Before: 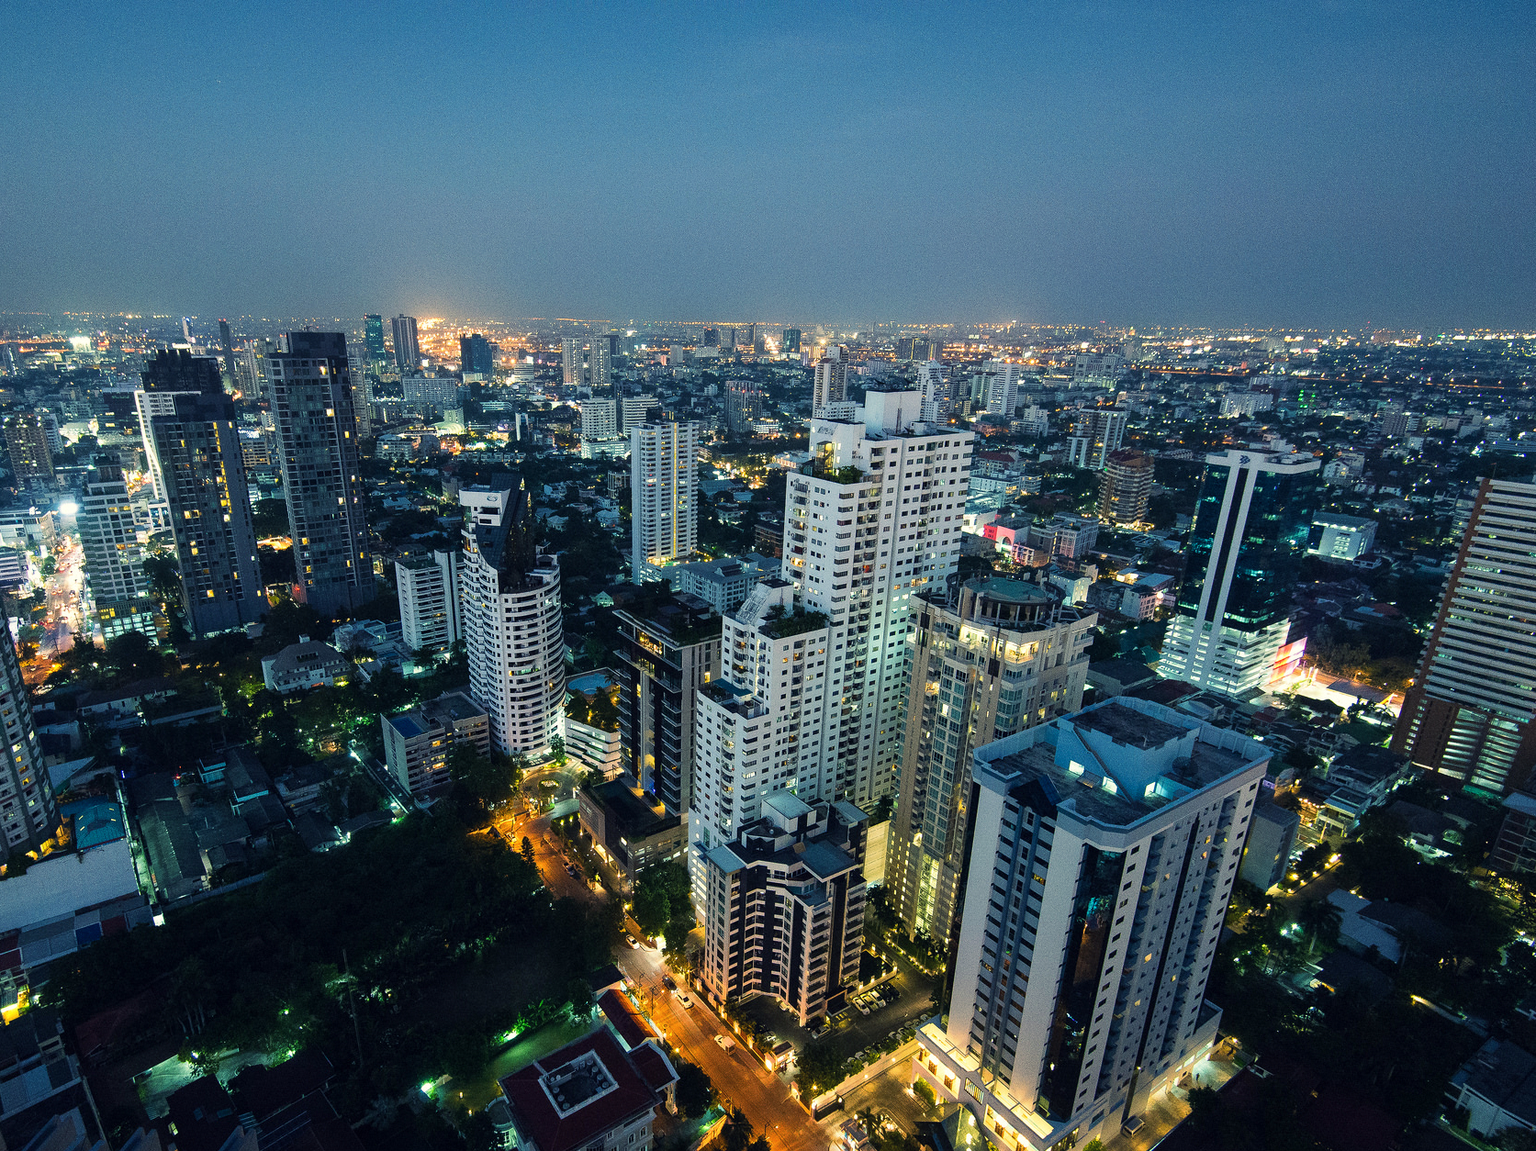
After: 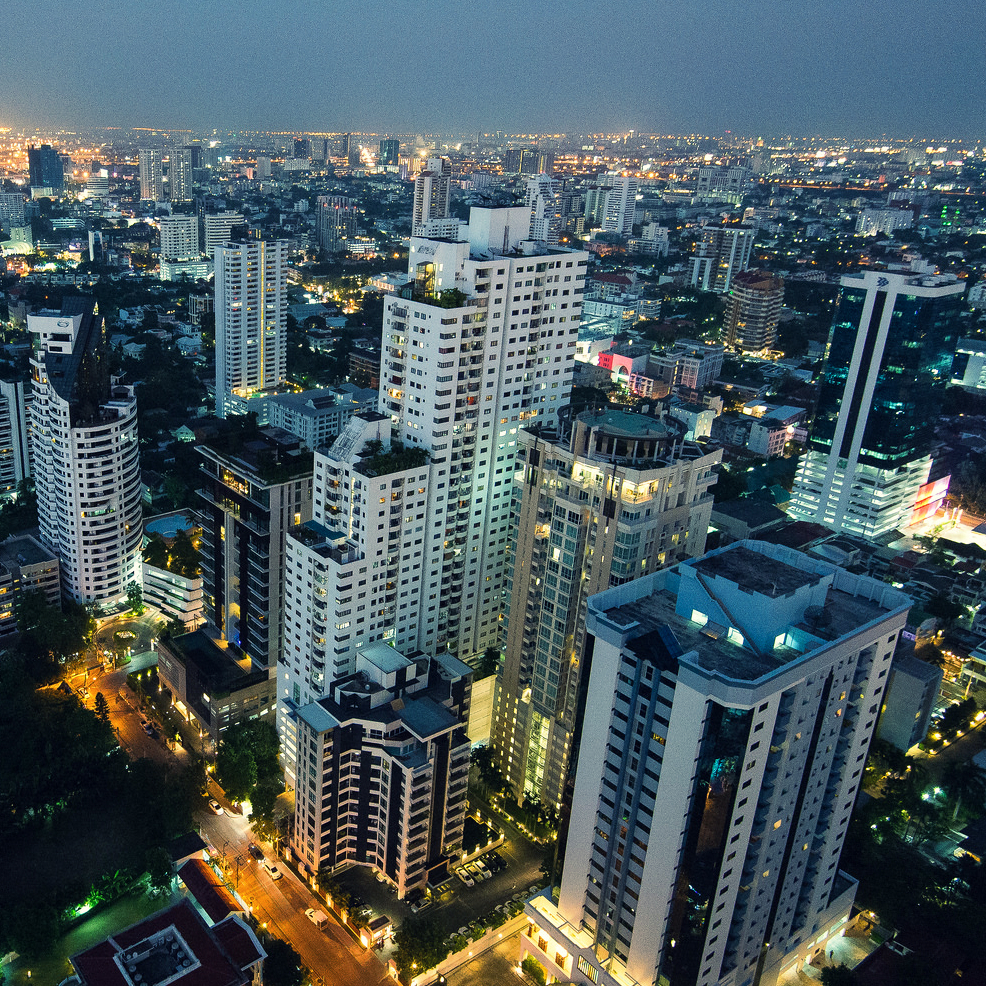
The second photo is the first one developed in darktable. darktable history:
crop and rotate: left 28.321%, top 17.516%, right 12.71%, bottom 3.842%
